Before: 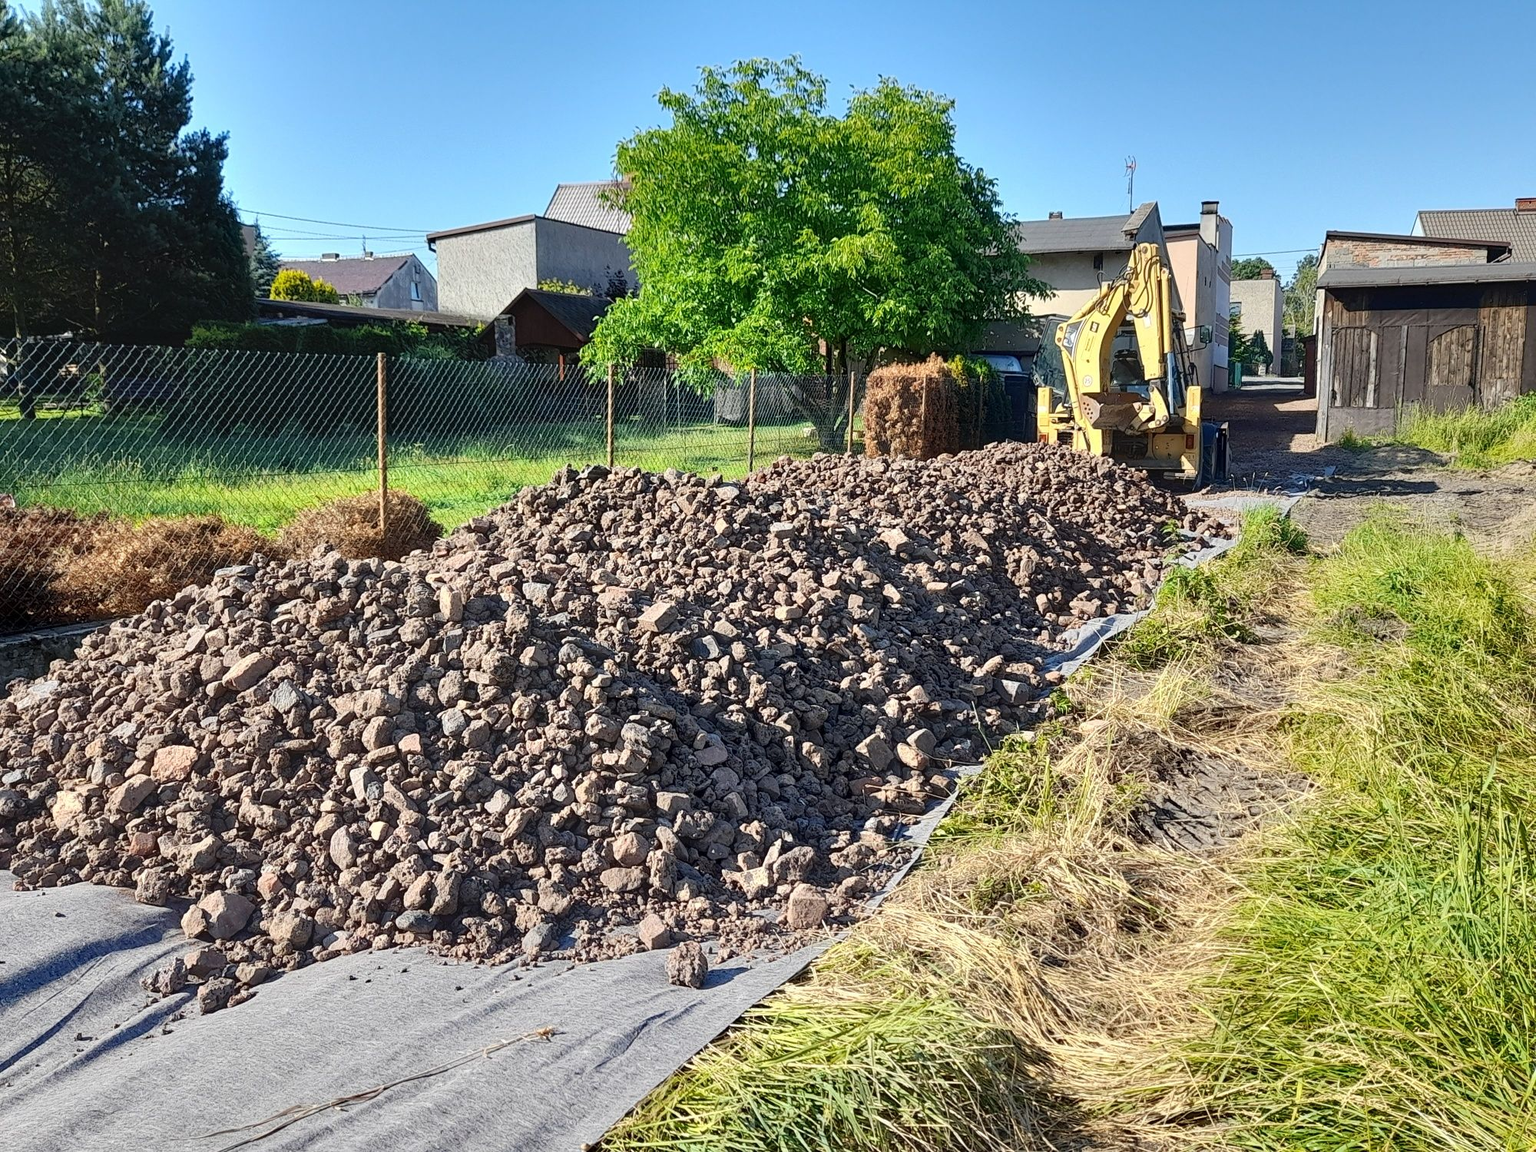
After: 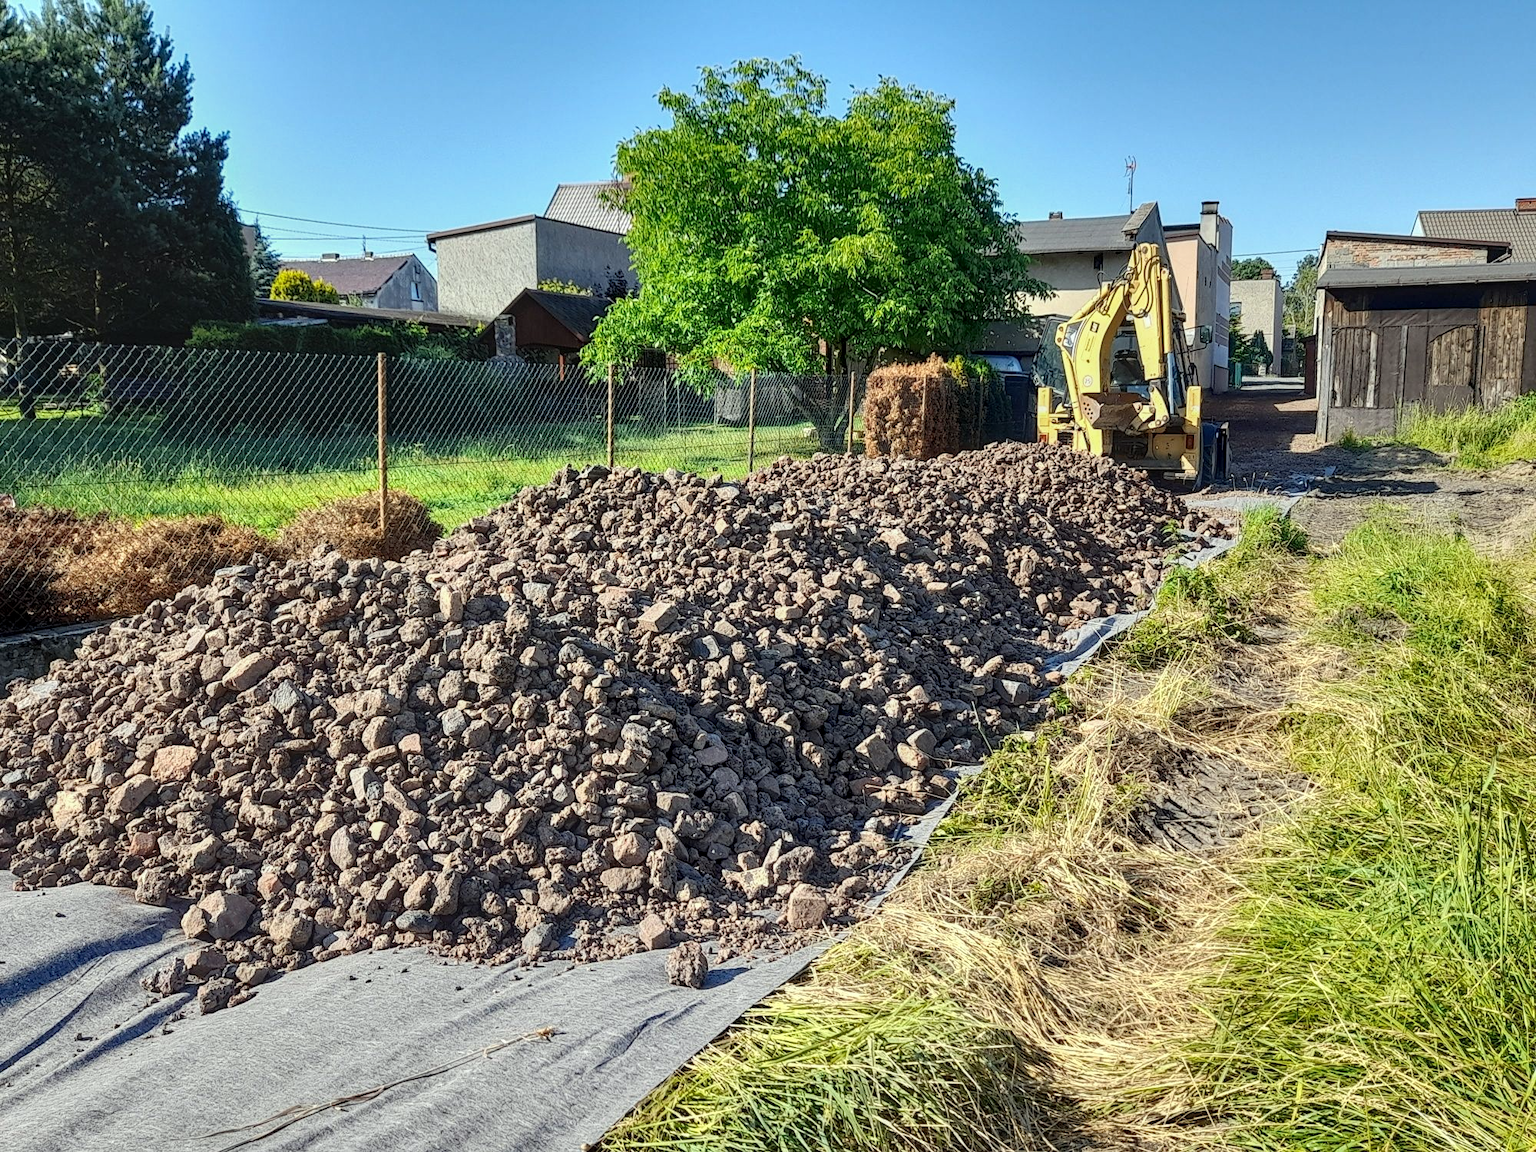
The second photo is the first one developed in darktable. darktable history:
color correction: highlights a* -2.59, highlights b* 2.36
local contrast: on, module defaults
